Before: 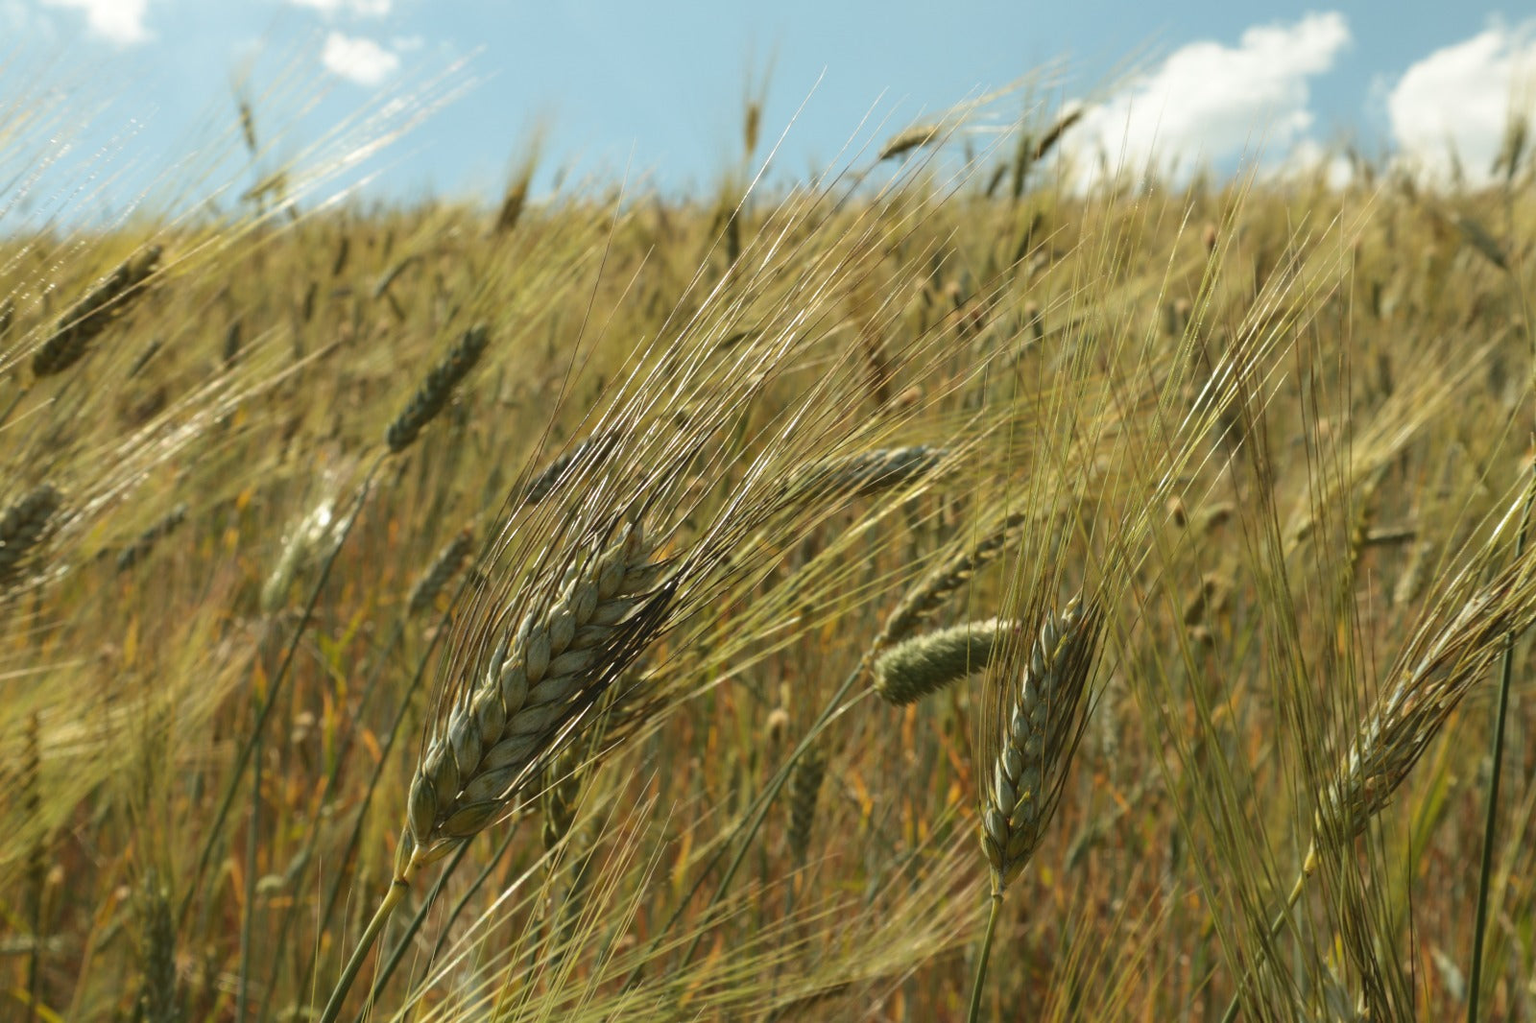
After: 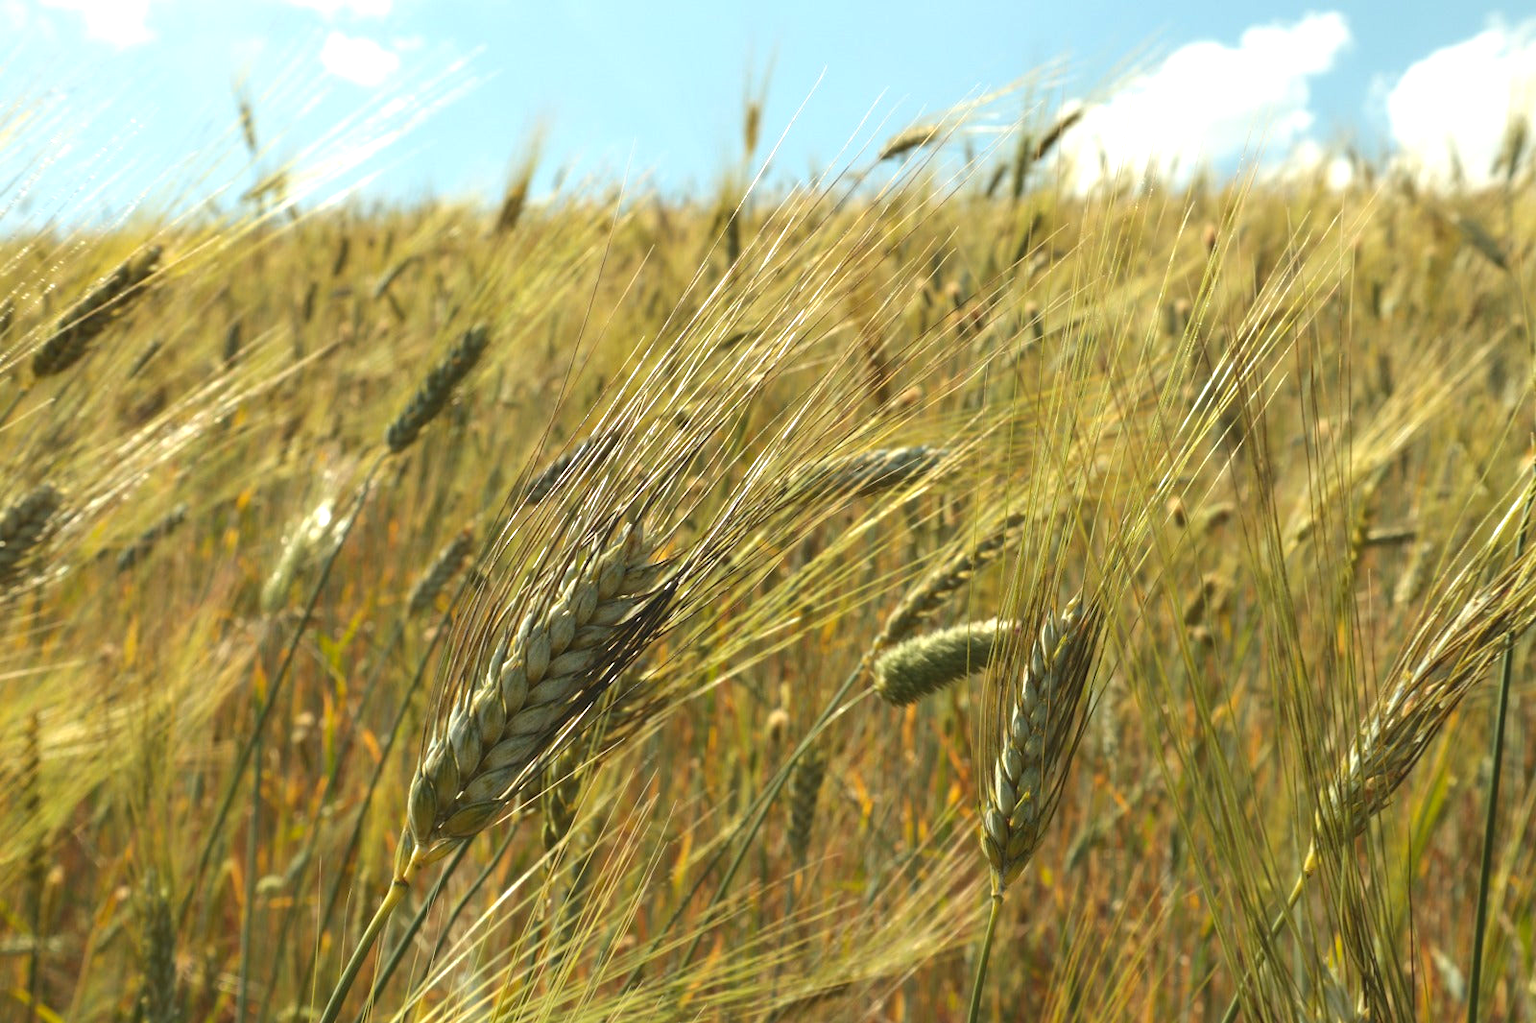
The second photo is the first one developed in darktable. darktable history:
exposure: black level correction 0, exposure 0.595 EV, compensate highlight preservation false
color balance rgb: shadows lift › chroma 3.242%, shadows lift › hue 278.94°, perceptual saturation grading › global saturation 0.539%, global vibrance 20%
